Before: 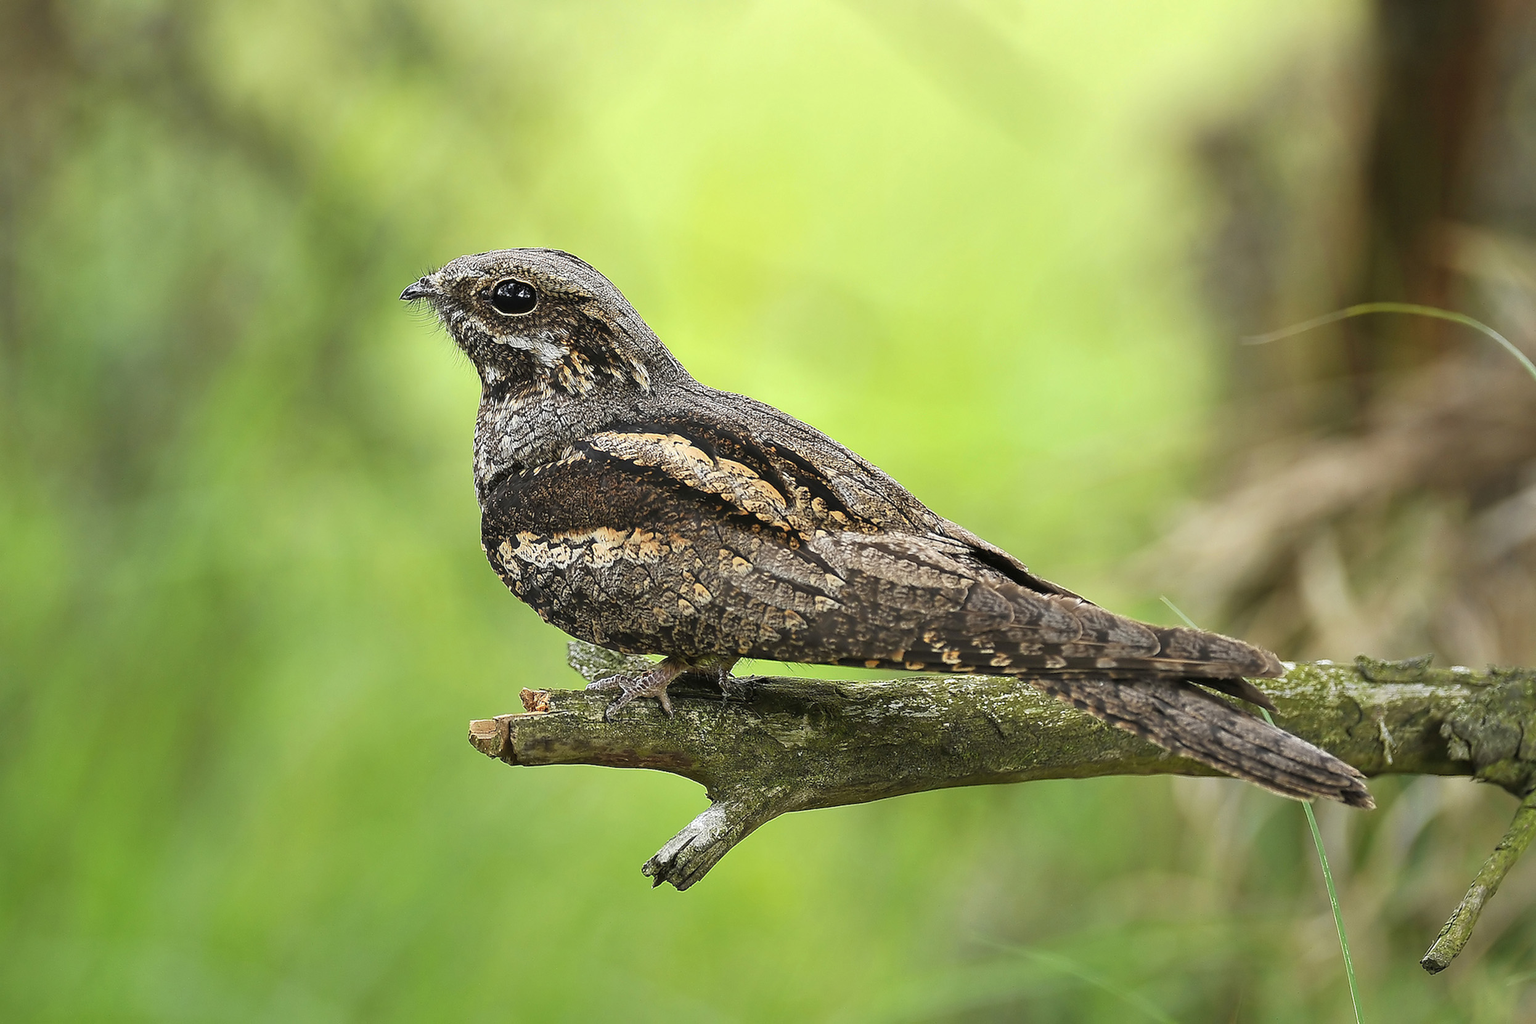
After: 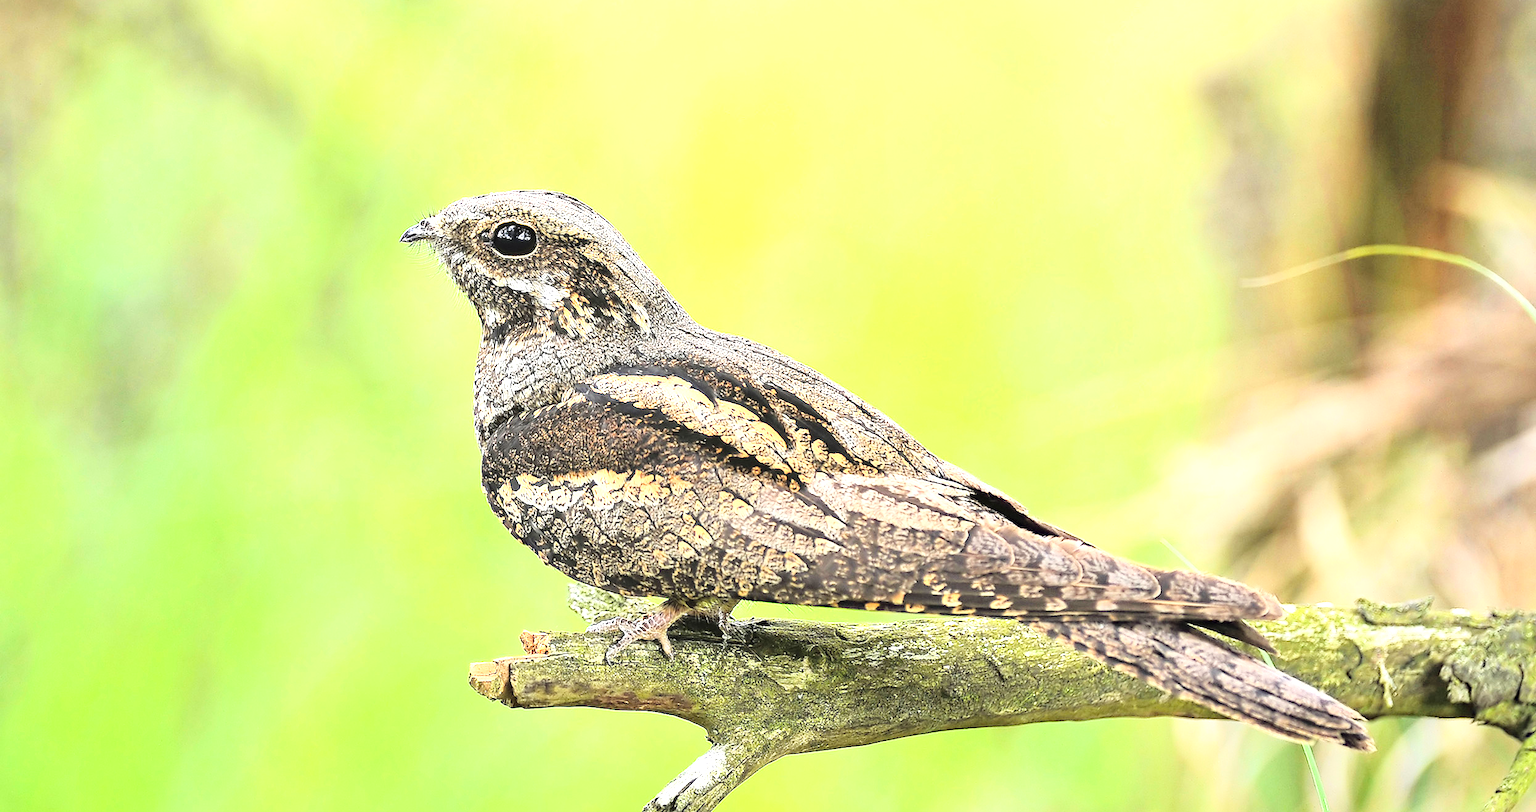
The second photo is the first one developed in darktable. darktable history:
haze removal: compatibility mode true, adaptive false
base curve: curves: ch0 [(0, 0) (0.028, 0.03) (0.121, 0.232) (0.46, 0.748) (0.859, 0.968) (1, 1)]
crop and rotate: top 5.667%, bottom 14.937%
exposure: black level correction 0, exposure 1.4 EV, compensate highlight preservation false
